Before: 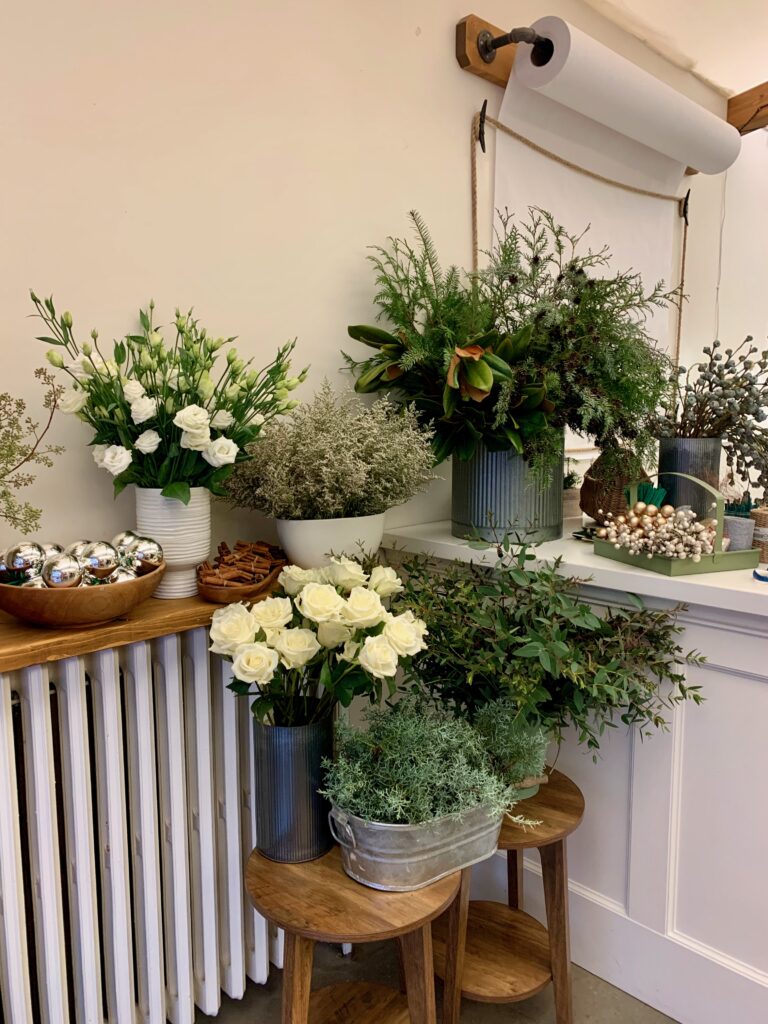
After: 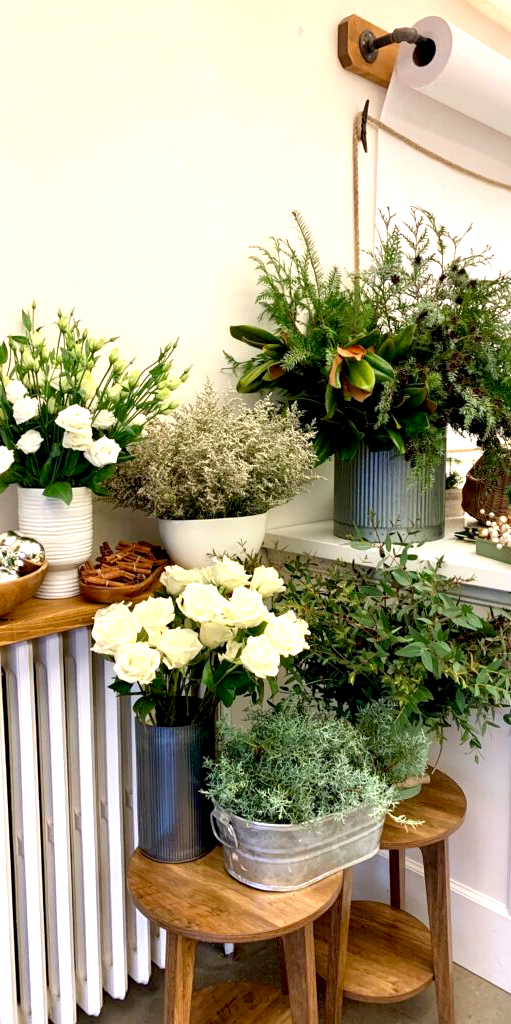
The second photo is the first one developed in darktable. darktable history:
crop: left 15.419%, right 17.914%
exposure: black level correction 0, exposure 1.015 EV, compensate exposure bias true, compensate highlight preservation false
